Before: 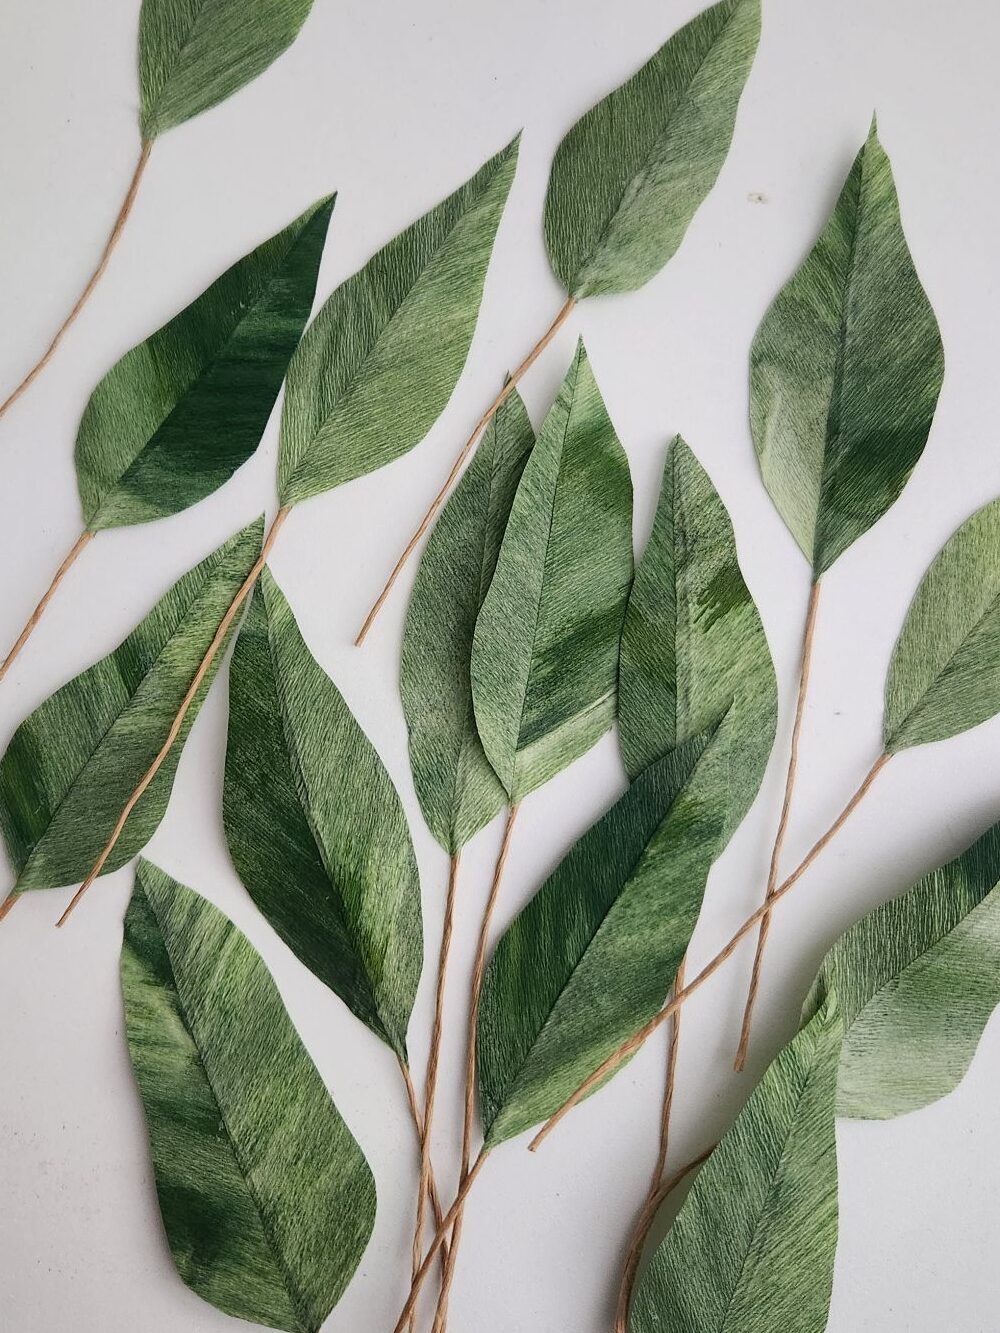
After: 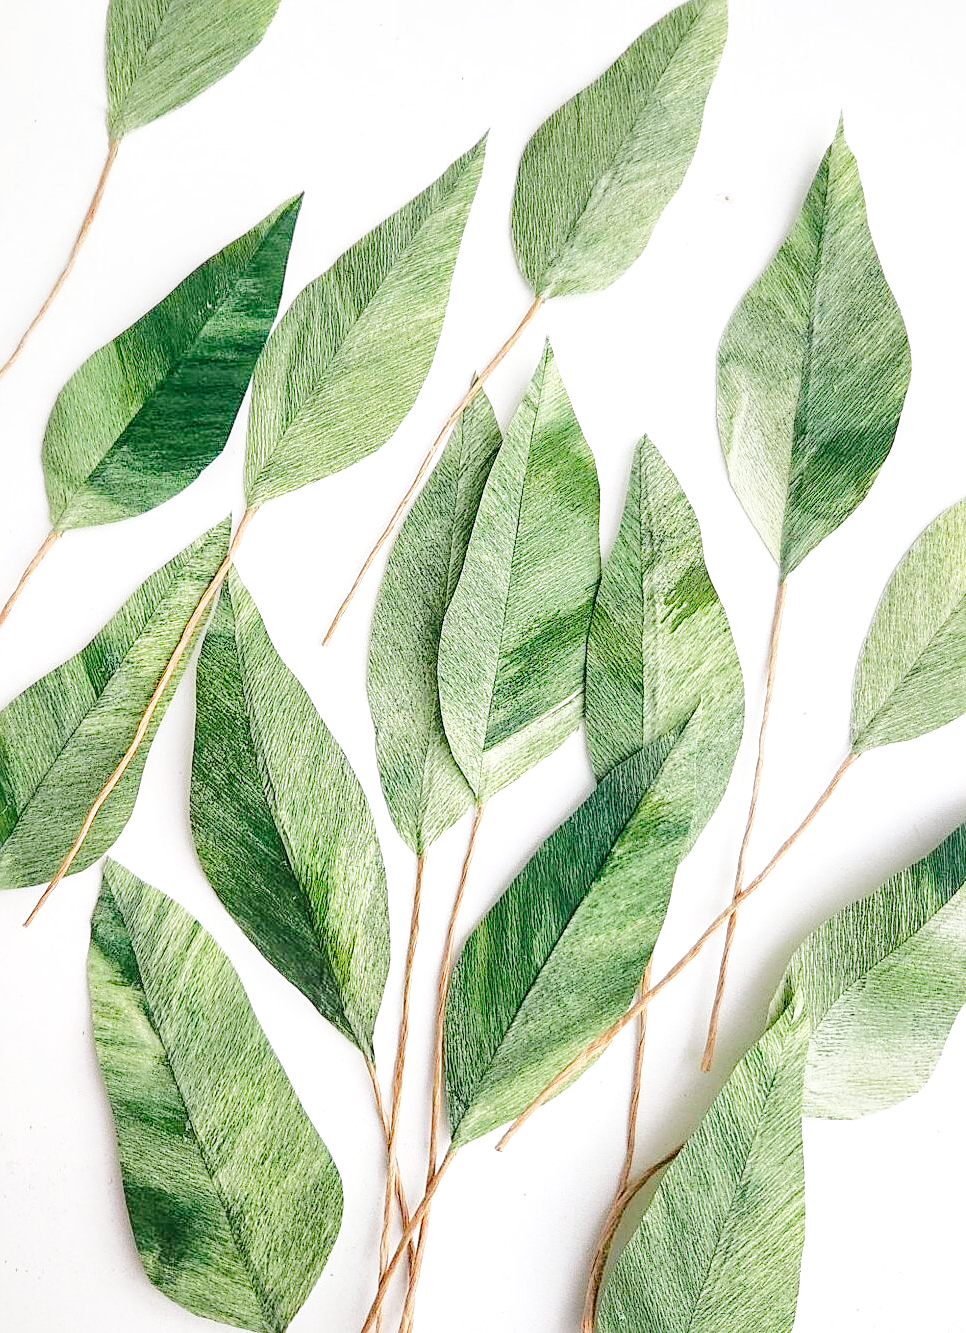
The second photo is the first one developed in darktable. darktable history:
tone equalizer: -8 EV -0.011 EV, -7 EV 0.018 EV, -6 EV -0.008 EV, -5 EV 0.006 EV, -4 EV -0.049 EV, -3 EV -0.232 EV, -2 EV -0.663 EV, -1 EV -0.973 EV, +0 EV -0.997 EV, edges refinement/feathering 500, mask exposure compensation -1.57 EV, preserve details no
exposure: black level correction 0, exposure 1.463 EV, compensate highlight preservation false
crop and rotate: left 3.31%
base curve: curves: ch0 [(0, 0) (0.028, 0.03) (0.121, 0.232) (0.46, 0.748) (0.859, 0.968) (1, 1)], preserve colors none
local contrast: on, module defaults
sharpen: on, module defaults
